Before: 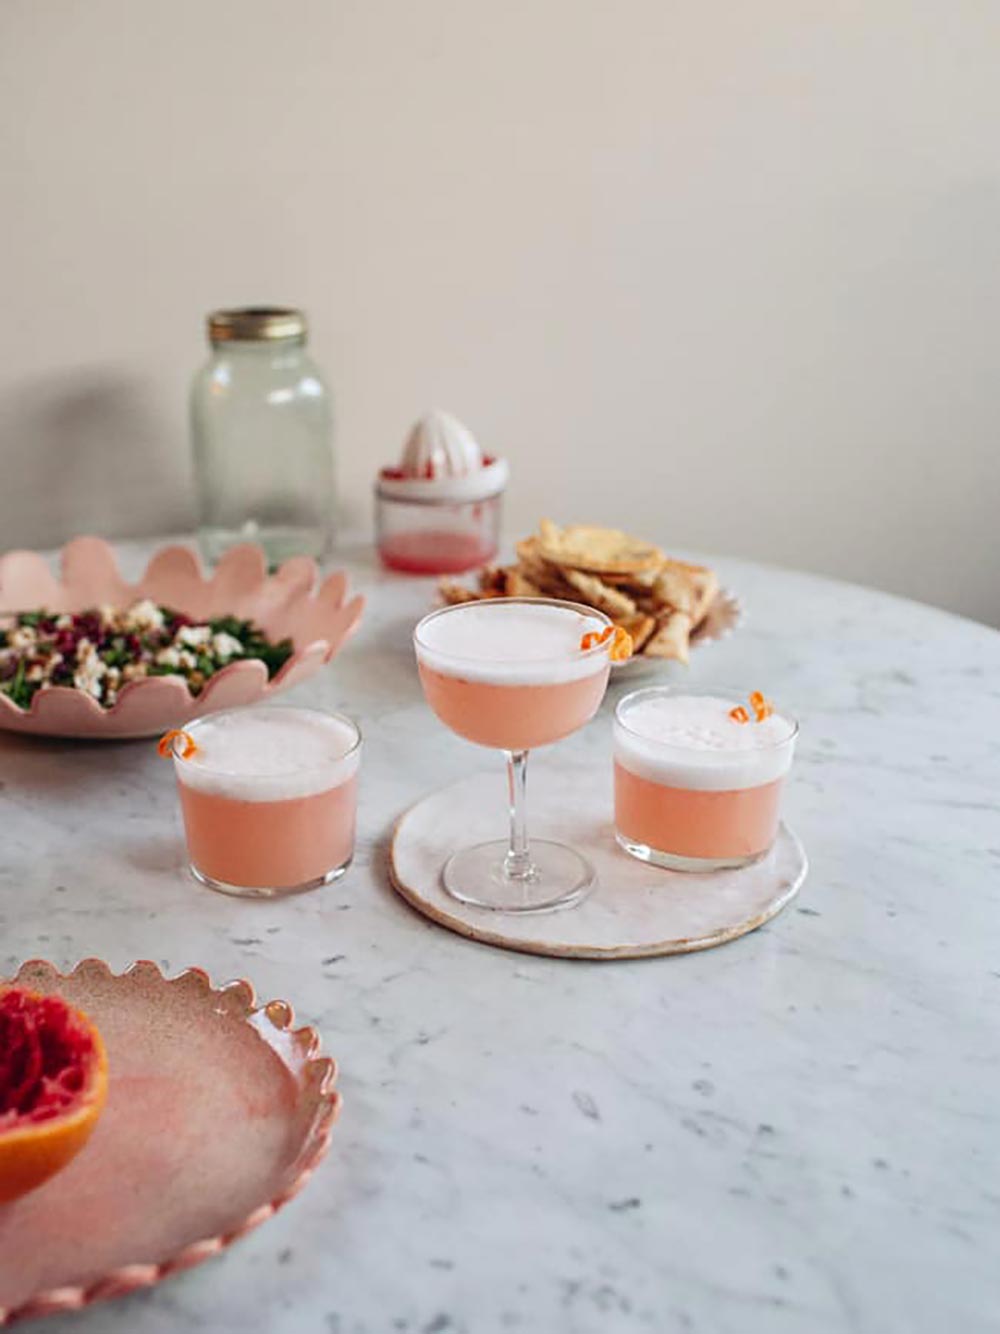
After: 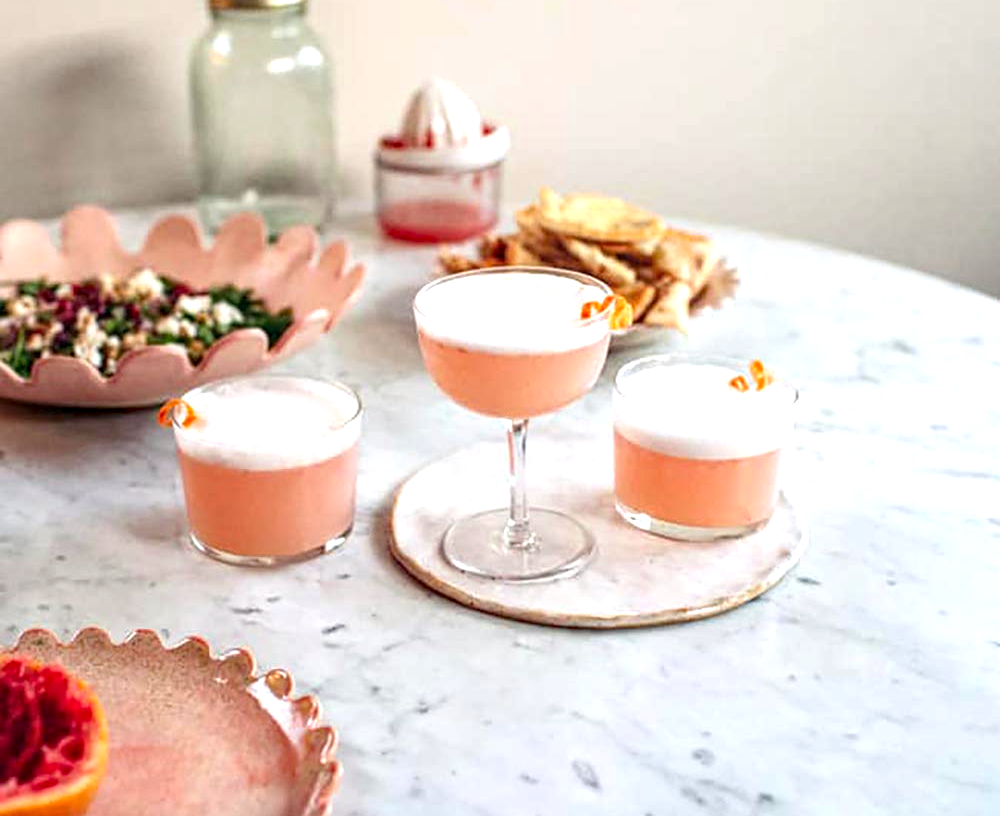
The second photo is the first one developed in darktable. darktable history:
crop and rotate: top 24.818%, bottom 13.938%
exposure: black level correction 0, exposure 0.7 EV, compensate highlight preservation false
haze removal: compatibility mode true, adaptive false
local contrast: on, module defaults
